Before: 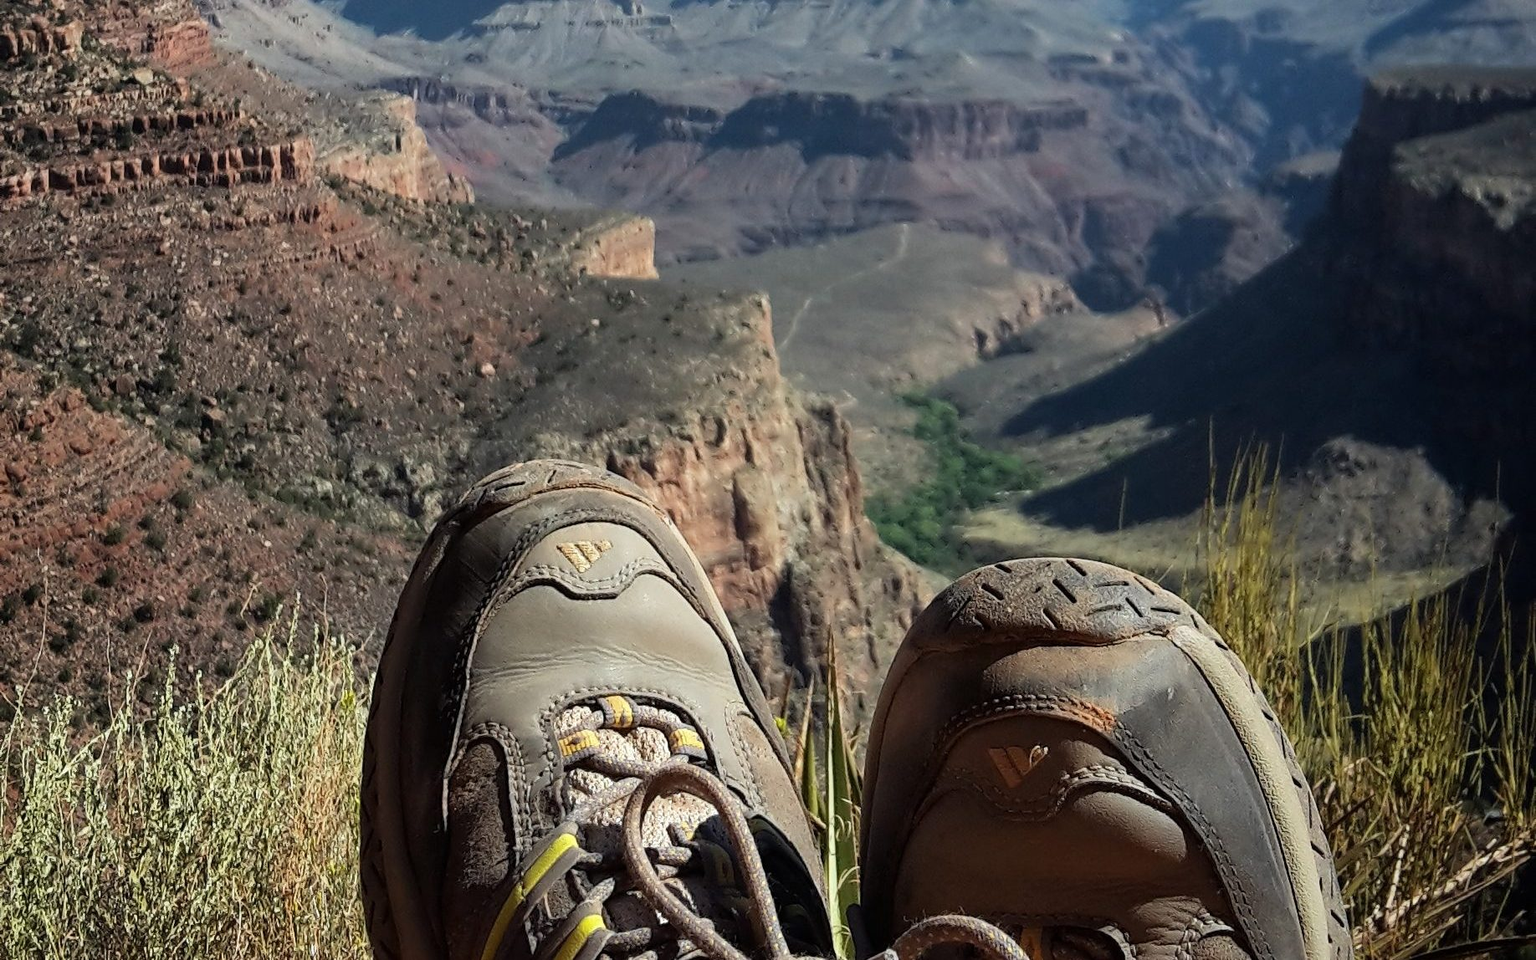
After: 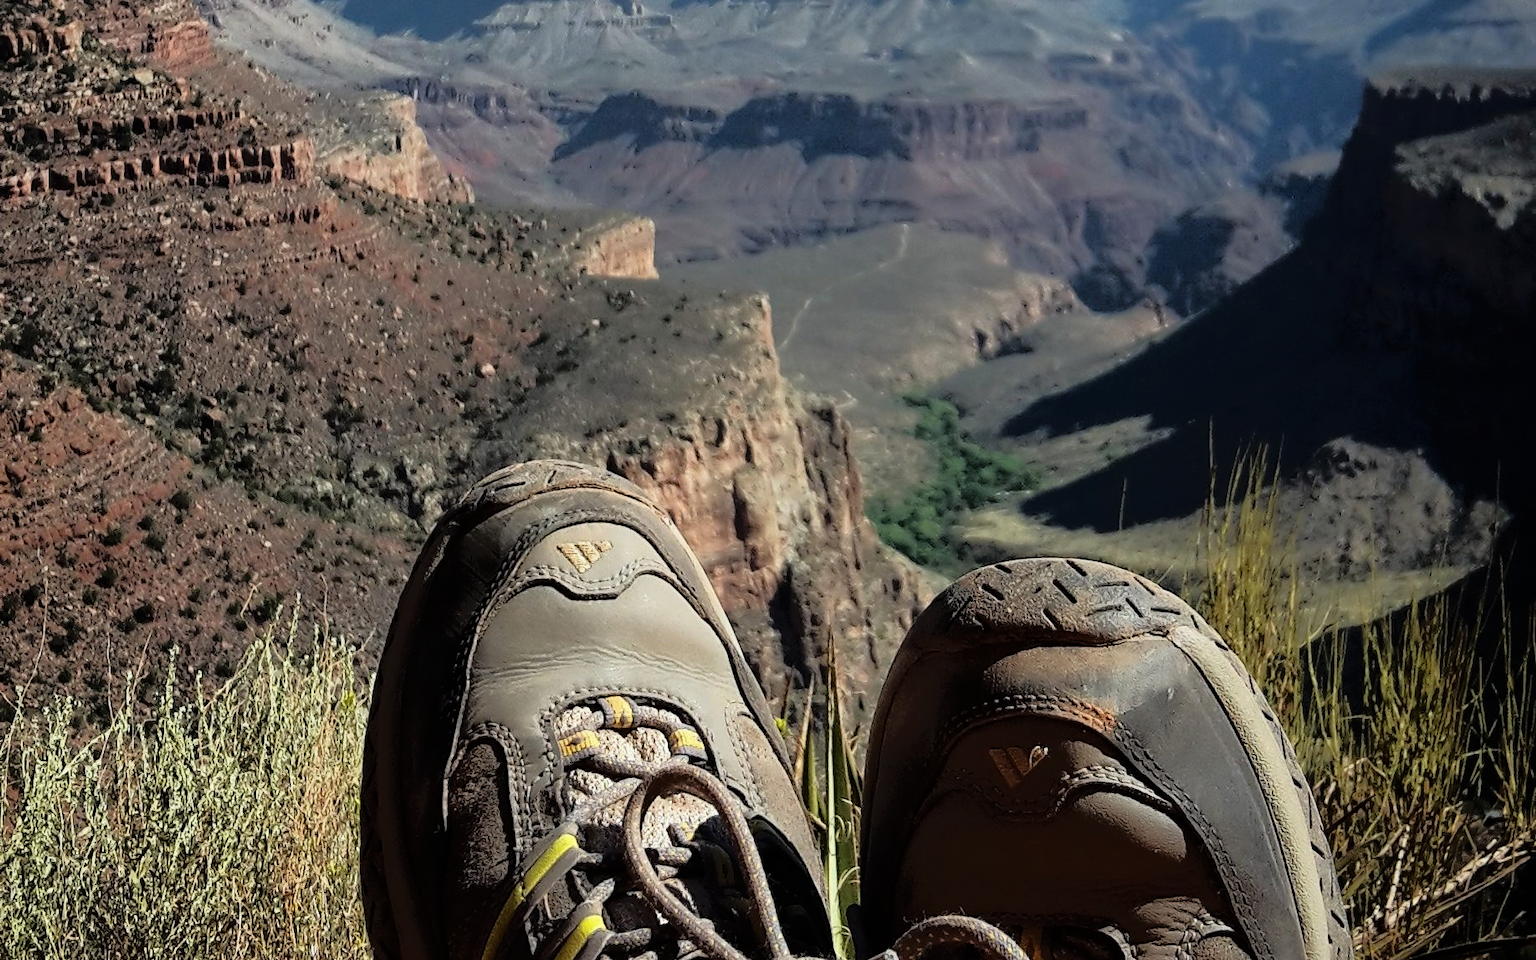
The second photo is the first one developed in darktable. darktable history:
tone equalizer: -8 EV -1.81 EV, -7 EV -1.19 EV, -6 EV -1.59 EV, edges refinement/feathering 500, mask exposure compensation -1.57 EV, preserve details no
